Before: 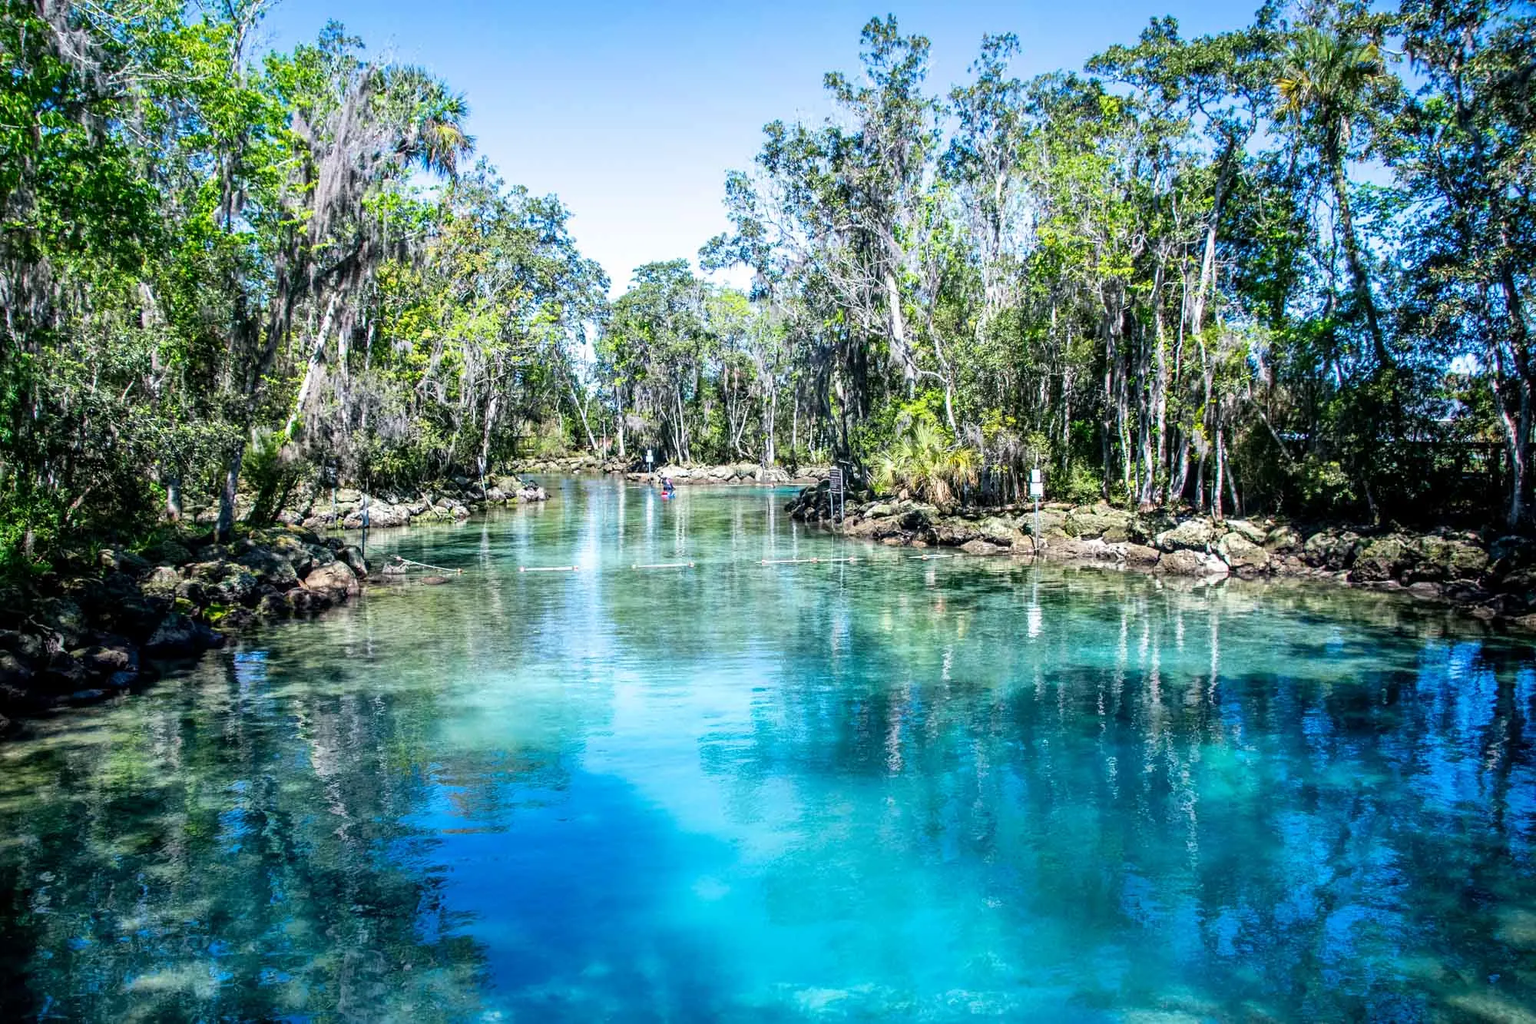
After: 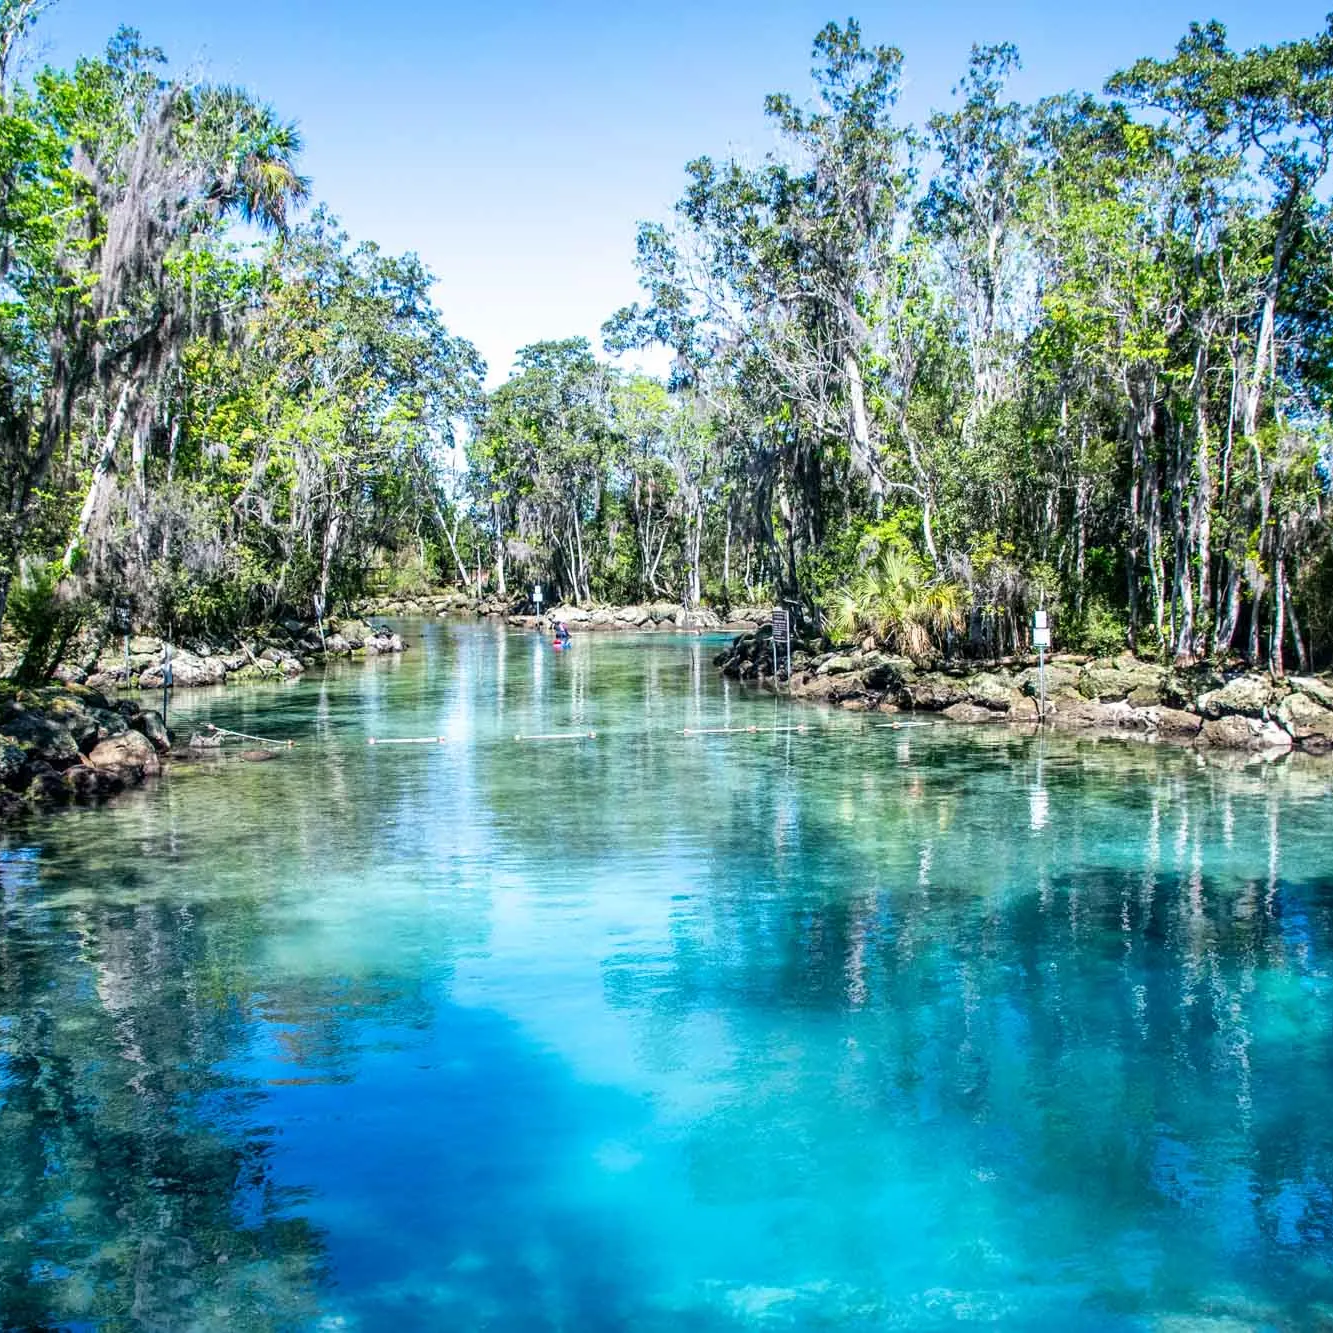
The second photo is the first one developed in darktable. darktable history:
crop: left 15.419%, right 17.914%
base curve: curves: ch0 [(0, 0) (0.989, 0.992)], preserve colors none
